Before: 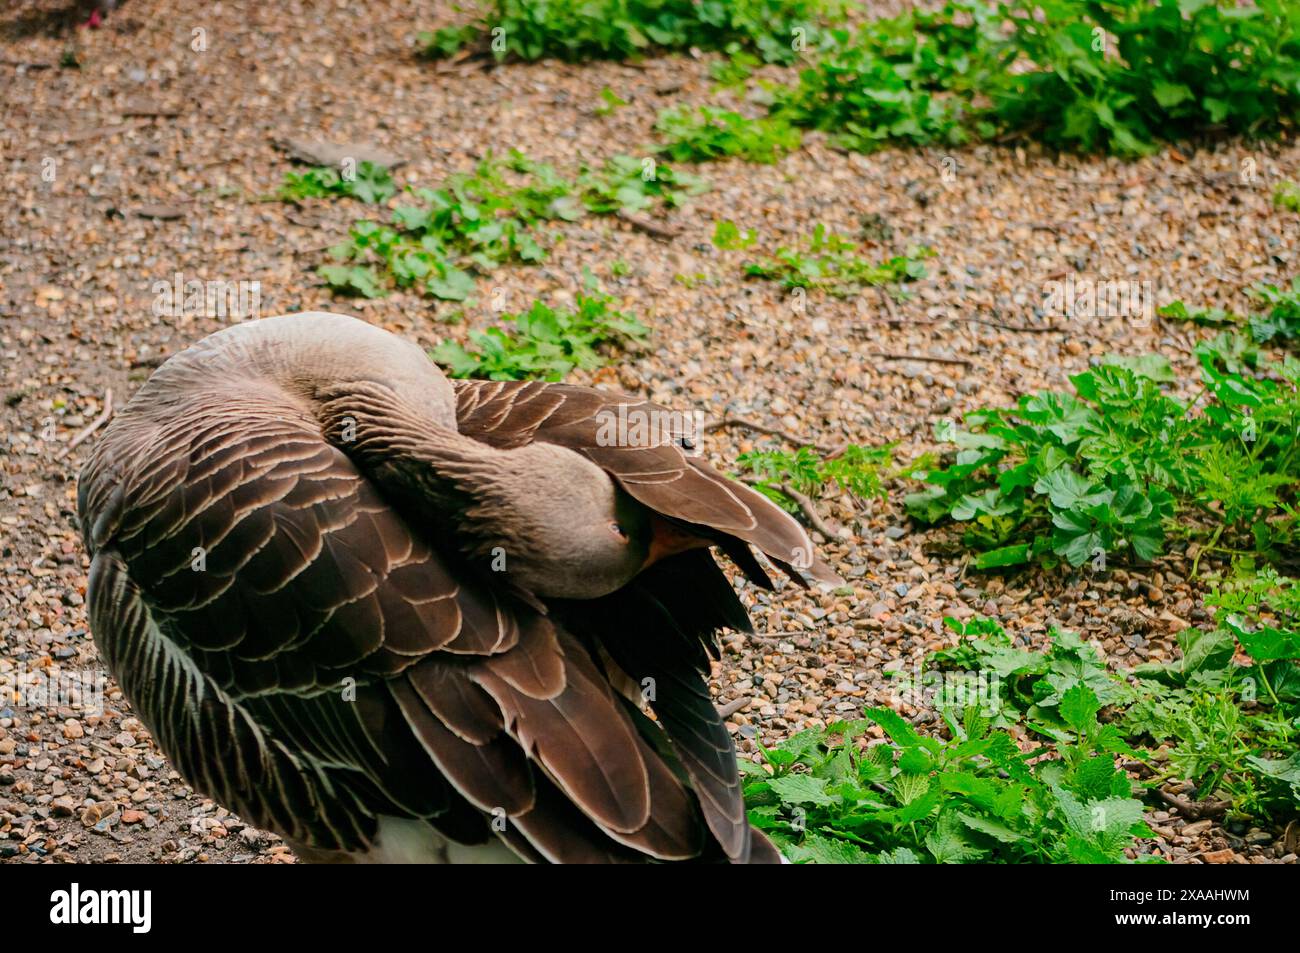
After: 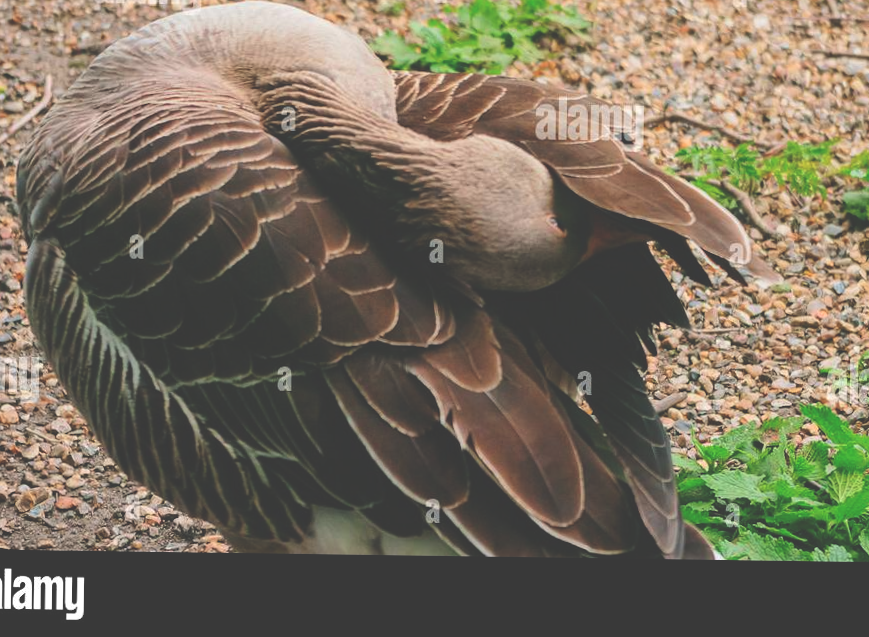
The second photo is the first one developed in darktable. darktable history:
crop and rotate: angle -0.82°, left 3.85%, top 31.828%, right 27.992%
exposure: black level correction -0.041, exposure 0.064 EV, compensate highlight preservation false
